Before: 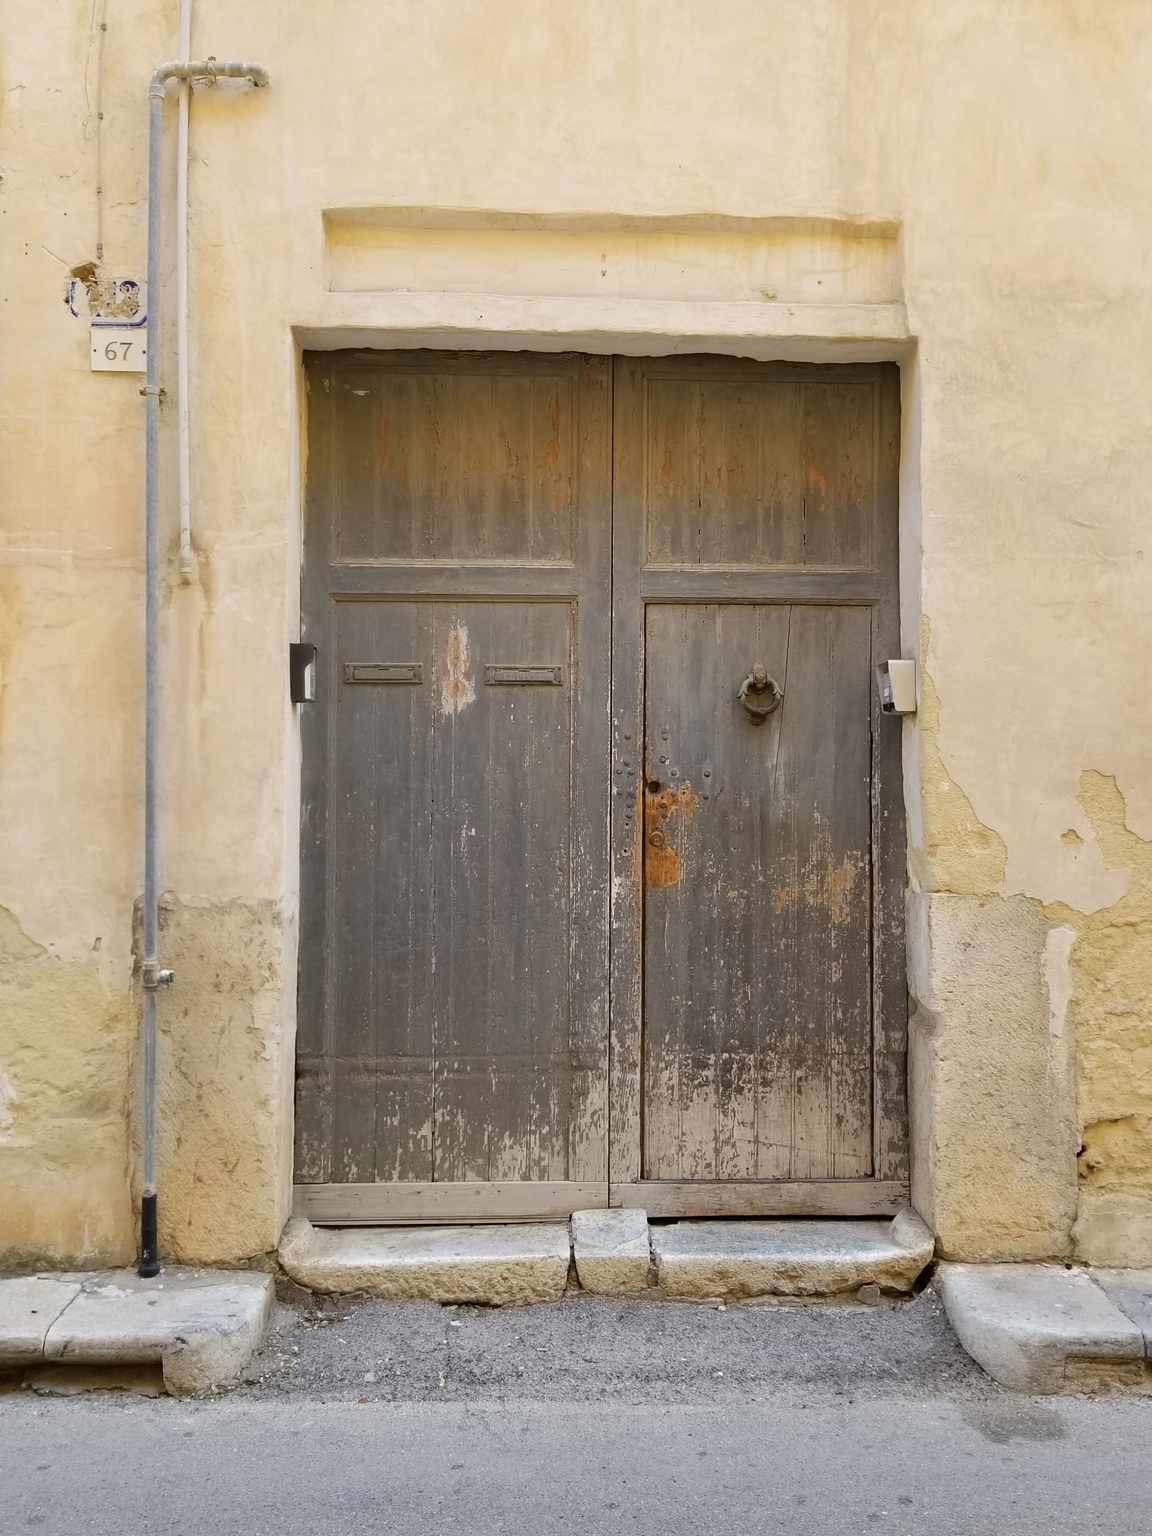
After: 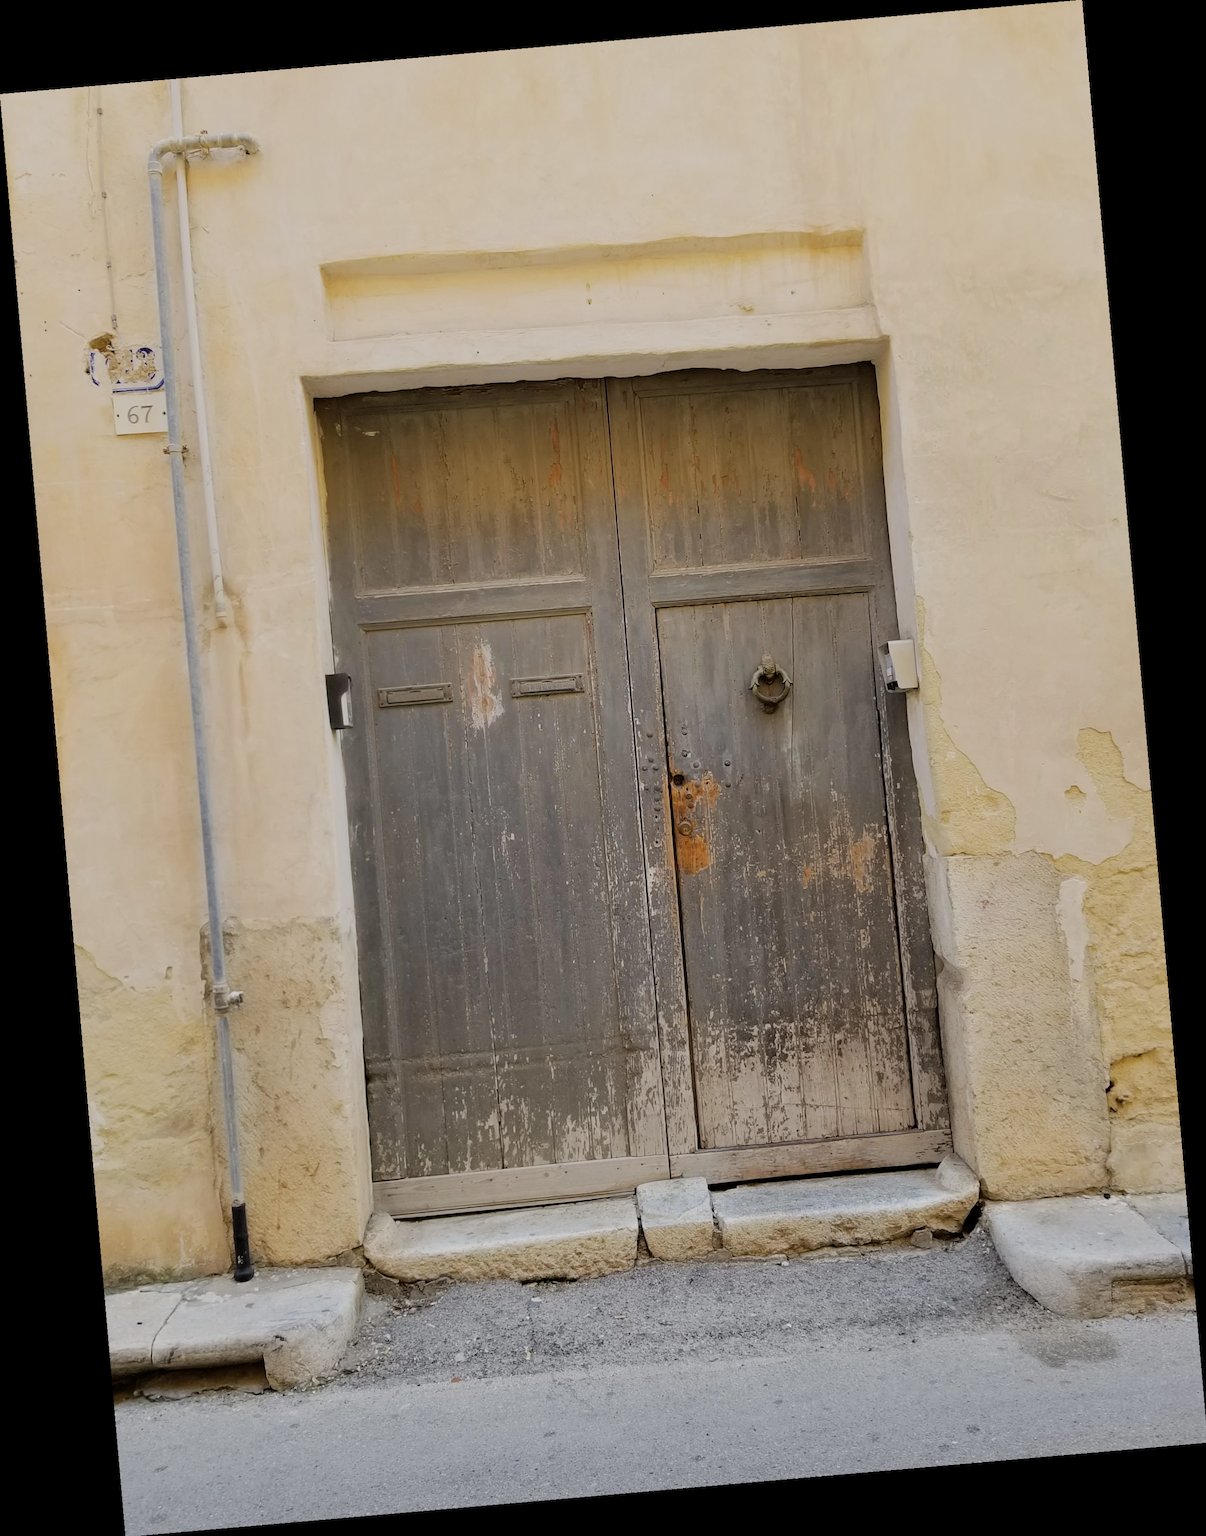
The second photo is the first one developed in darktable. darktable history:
rotate and perspective: rotation -4.98°, automatic cropping off
filmic rgb: black relative exposure -7.65 EV, white relative exposure 4.56 EV, hardness 3.61
